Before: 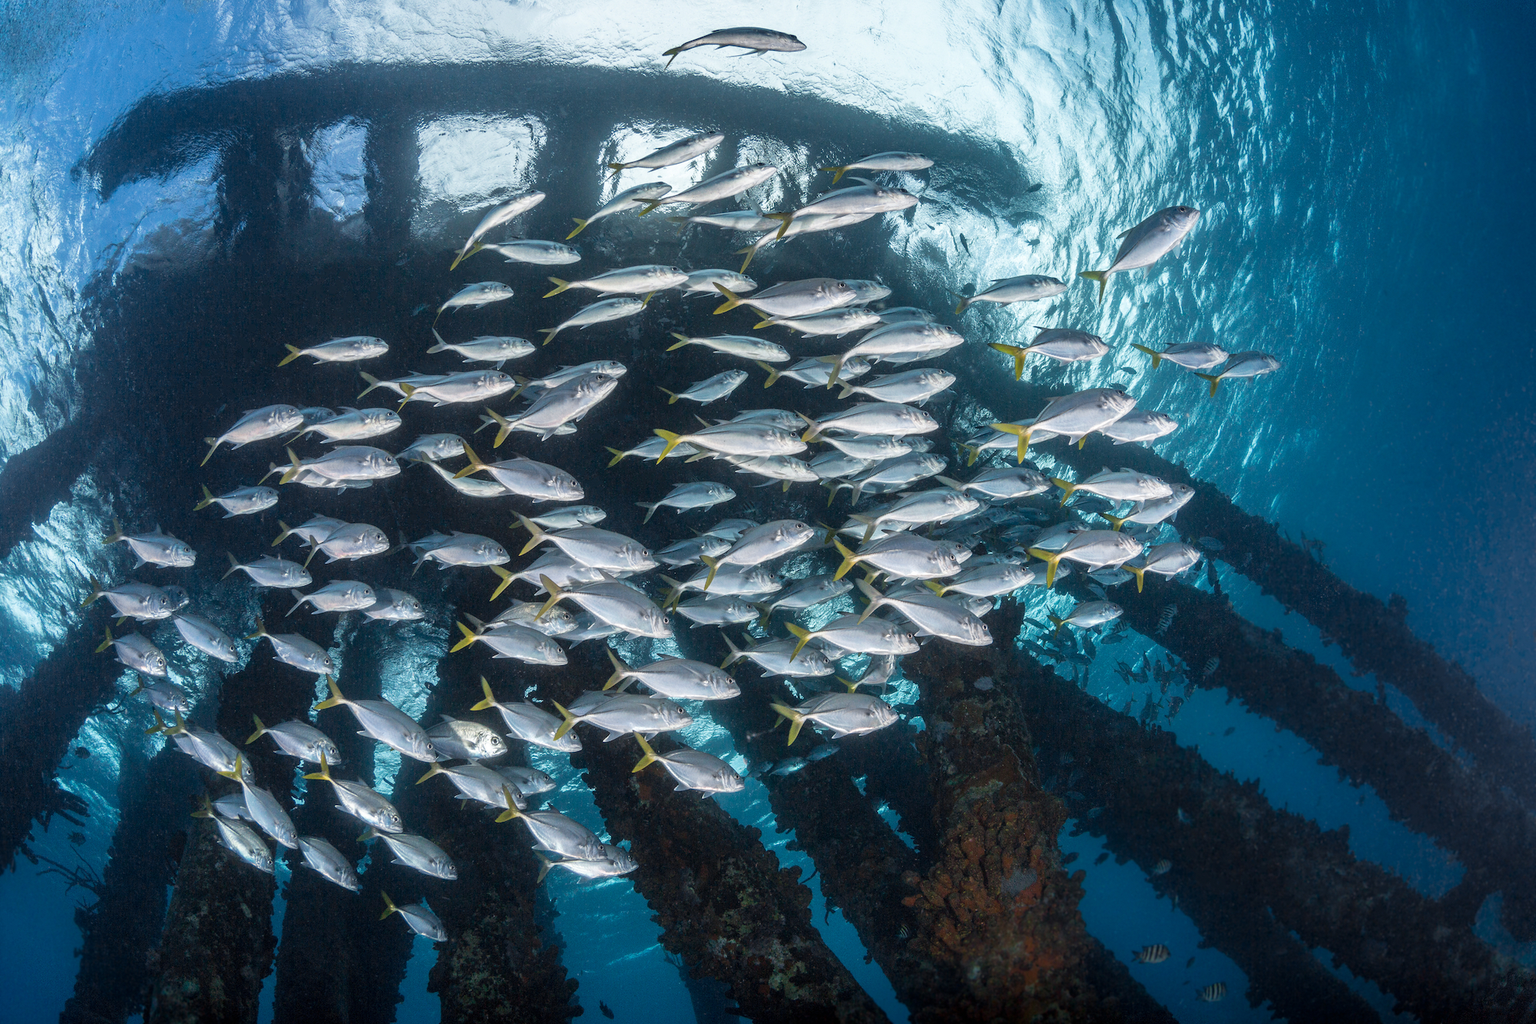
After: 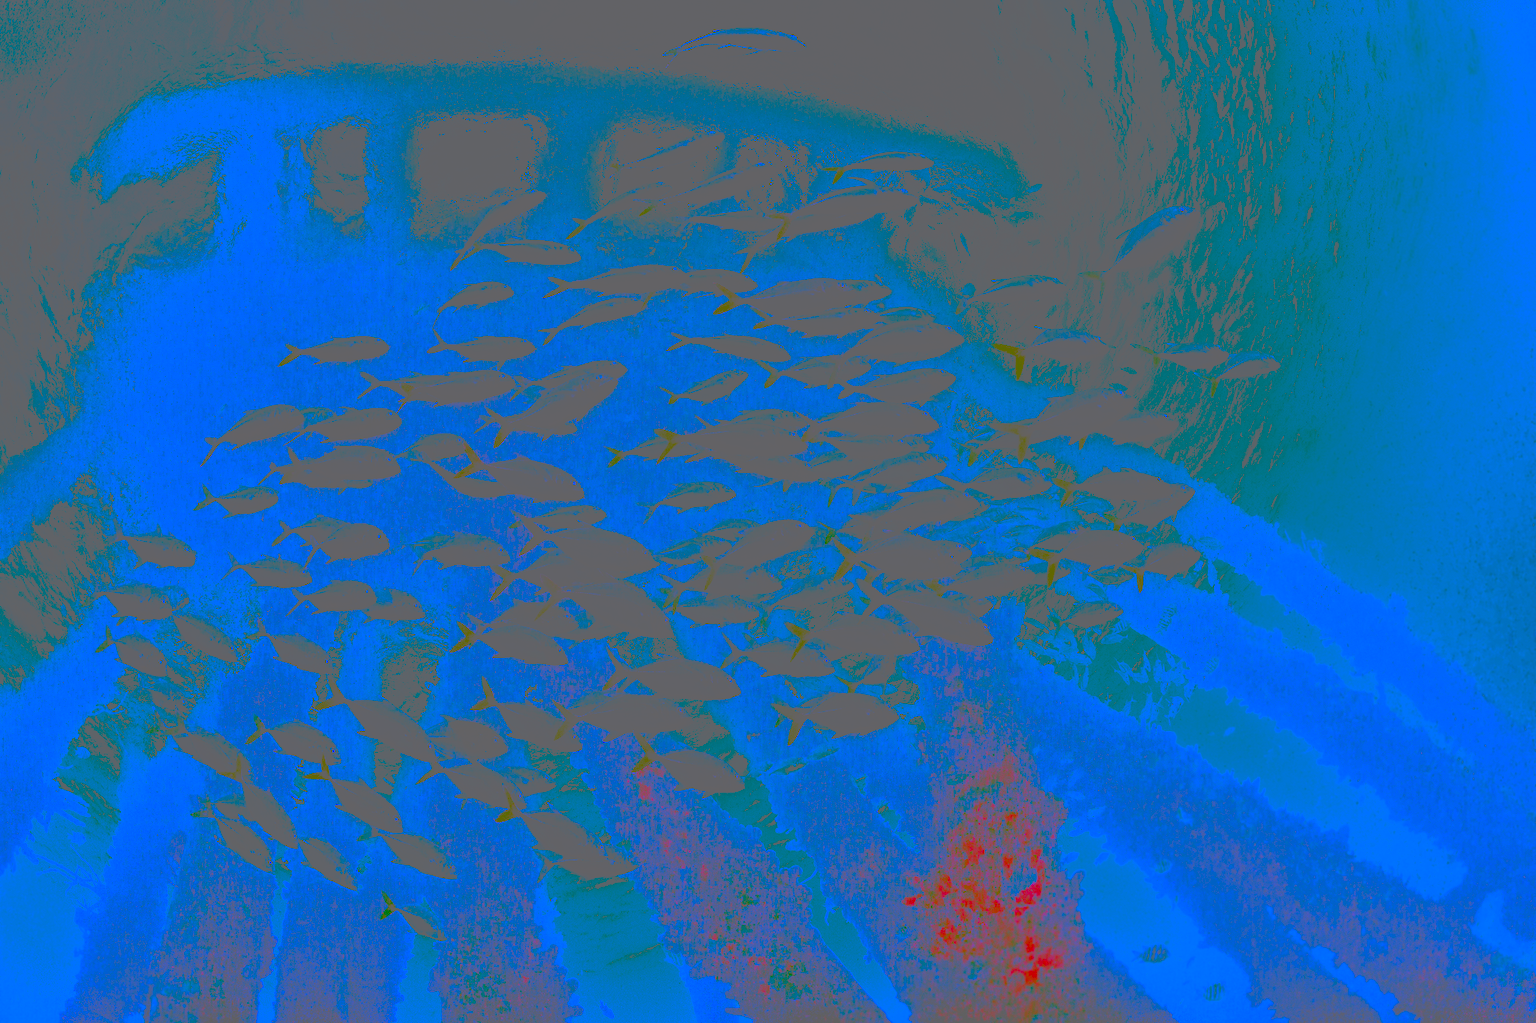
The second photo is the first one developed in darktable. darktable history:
base curve: curves: ch0 [(0, 0) (0.007, 0.004) (0.027, 0.03) (0.046, 0.07) (0.207, 0.54) (0.442, 0.872) (0.673, 0.972) (1, 1)], preserve colors none
shadows and highlights: soften with gaussian
white balance: red 1.042, blue 1.17
contrast brightness saturation: contrast -0.99, brightness -0.17, saturation 0.75
exposure: black level correction 0, exposure 1.9 EV, compensate highlight preservation false
